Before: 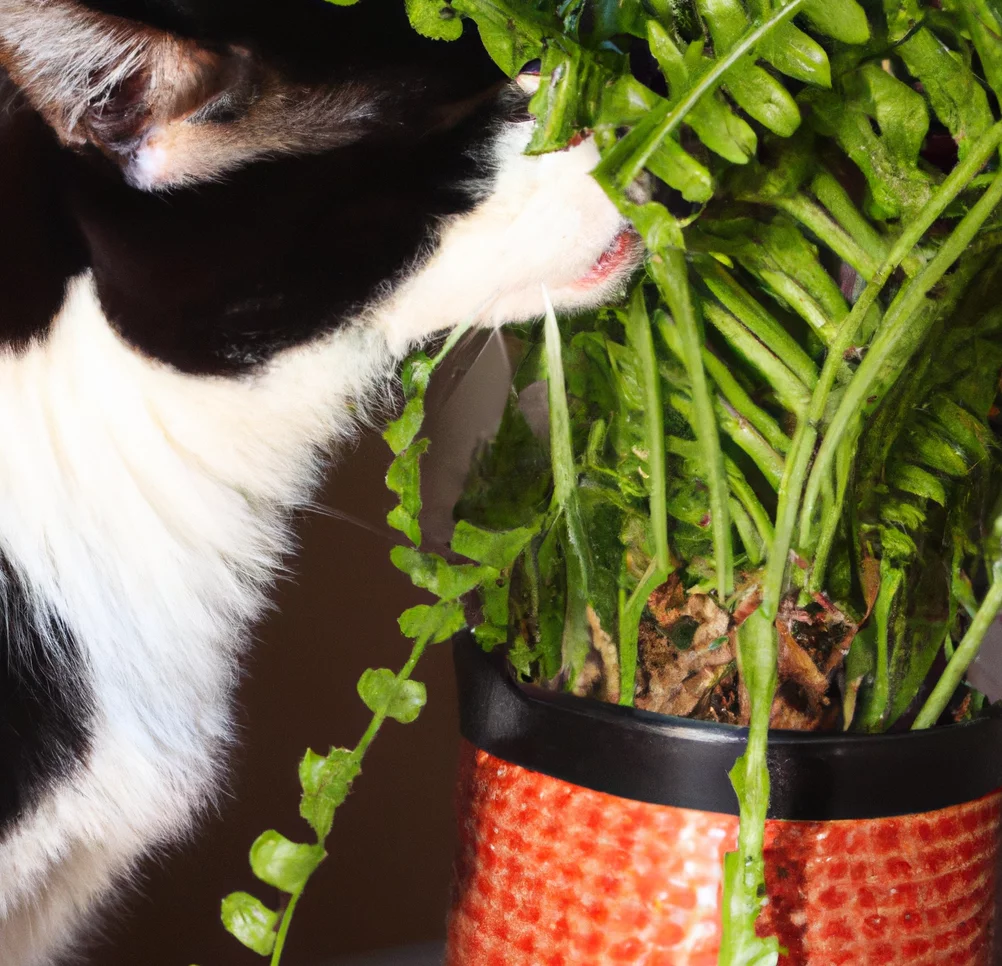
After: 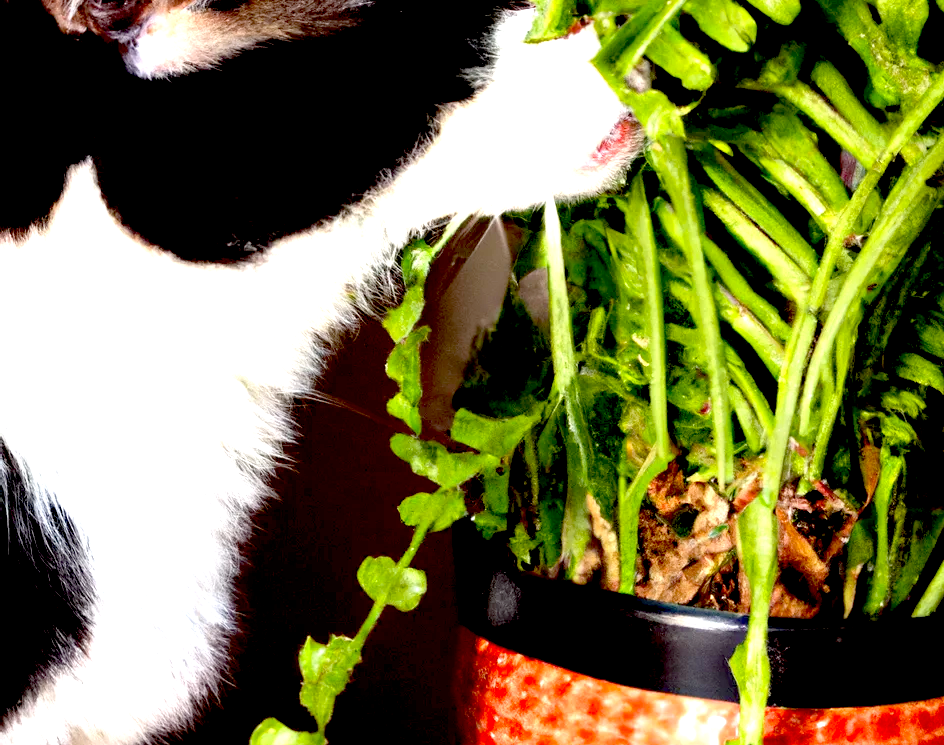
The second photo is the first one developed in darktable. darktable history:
exposure: black level correction 0.035, exposure 0.9 EV, compensate highlight preservation false
crop and rotate: angle 0.03°, top 11.643%, right 5.651%, bottom 11.189%
